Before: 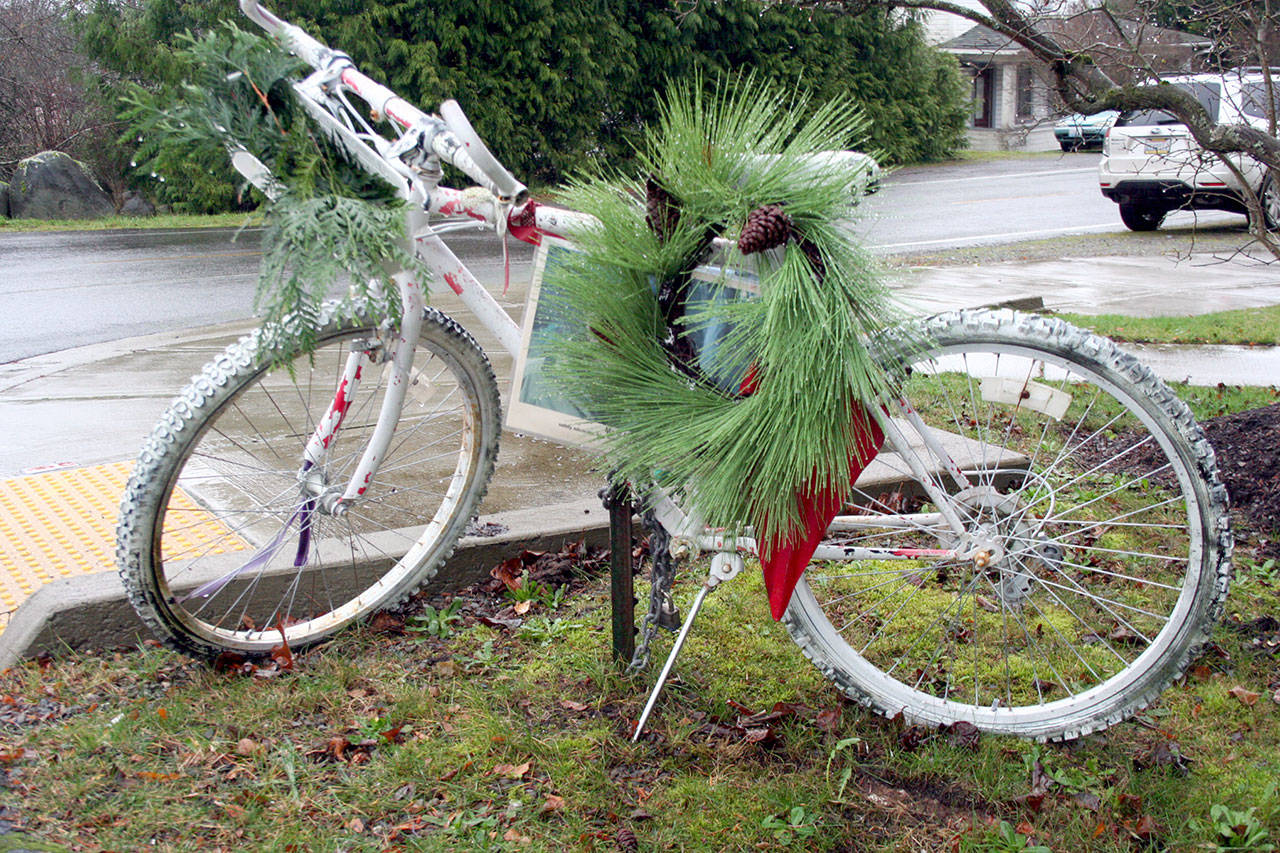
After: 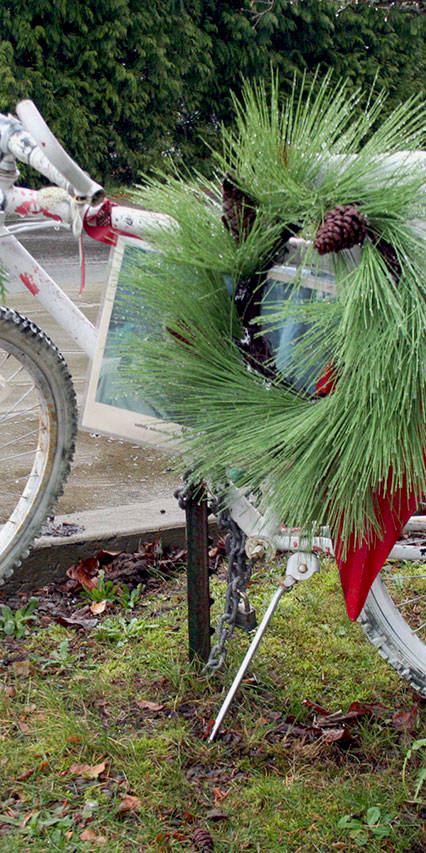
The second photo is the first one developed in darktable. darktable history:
exposure: black level correction 0.002, exposure -0.106 EV, compensate highlight preservation false
crop: left 33.198%, right 33.449%
